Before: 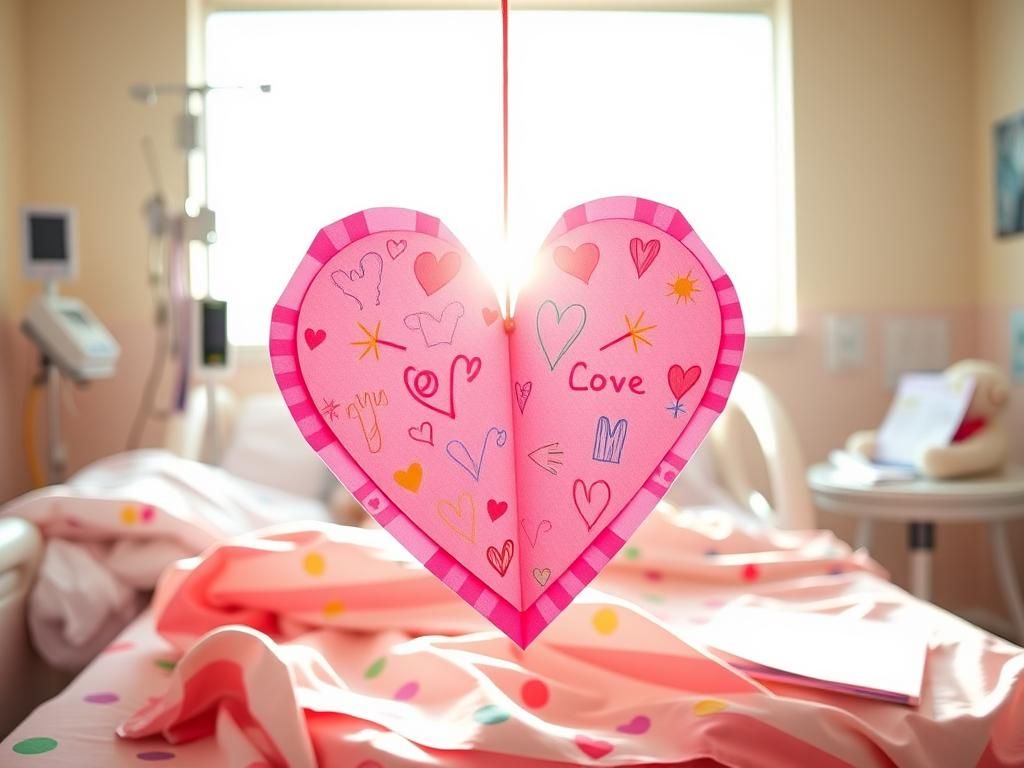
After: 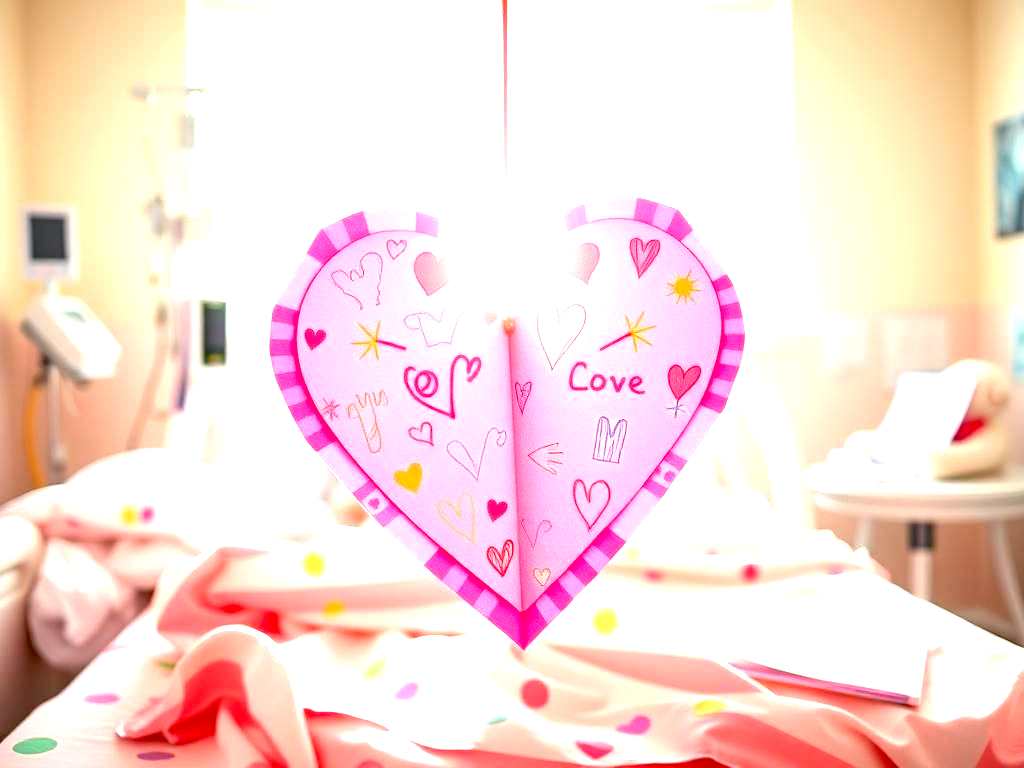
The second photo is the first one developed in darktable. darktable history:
exposure: black level correction 0.009, exposure 1.425 EV, compensate highlight preservation false
white balance: emerald 1
